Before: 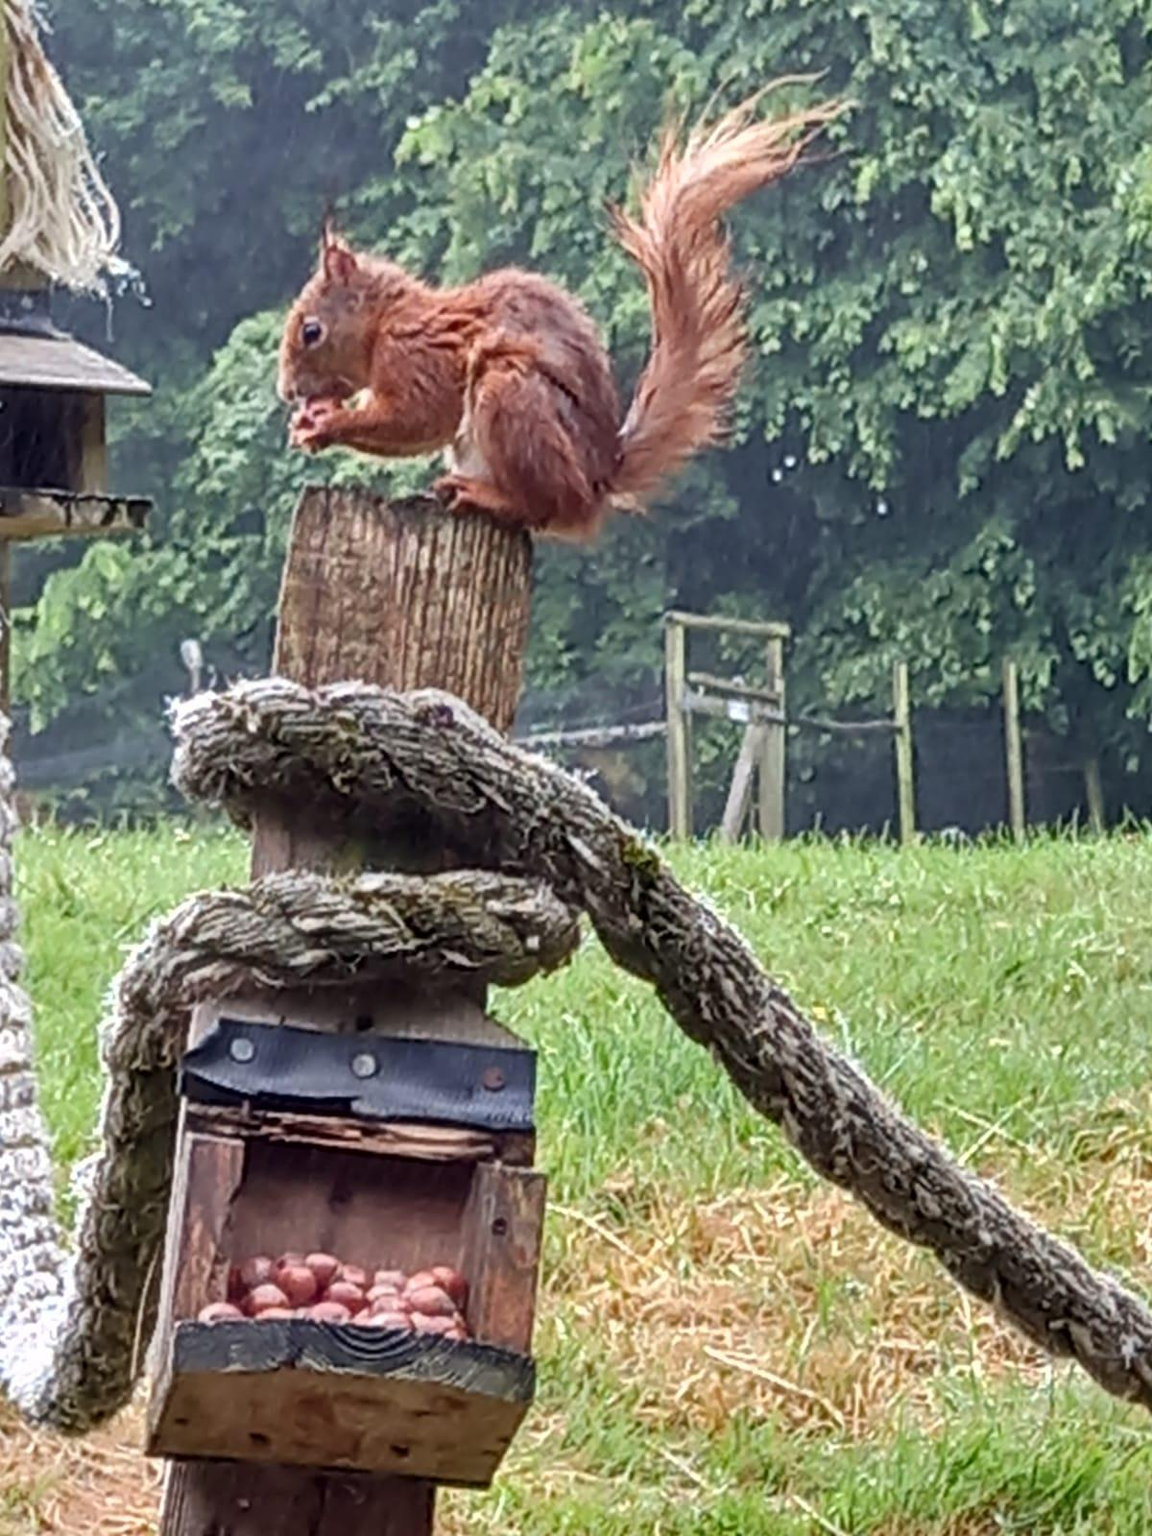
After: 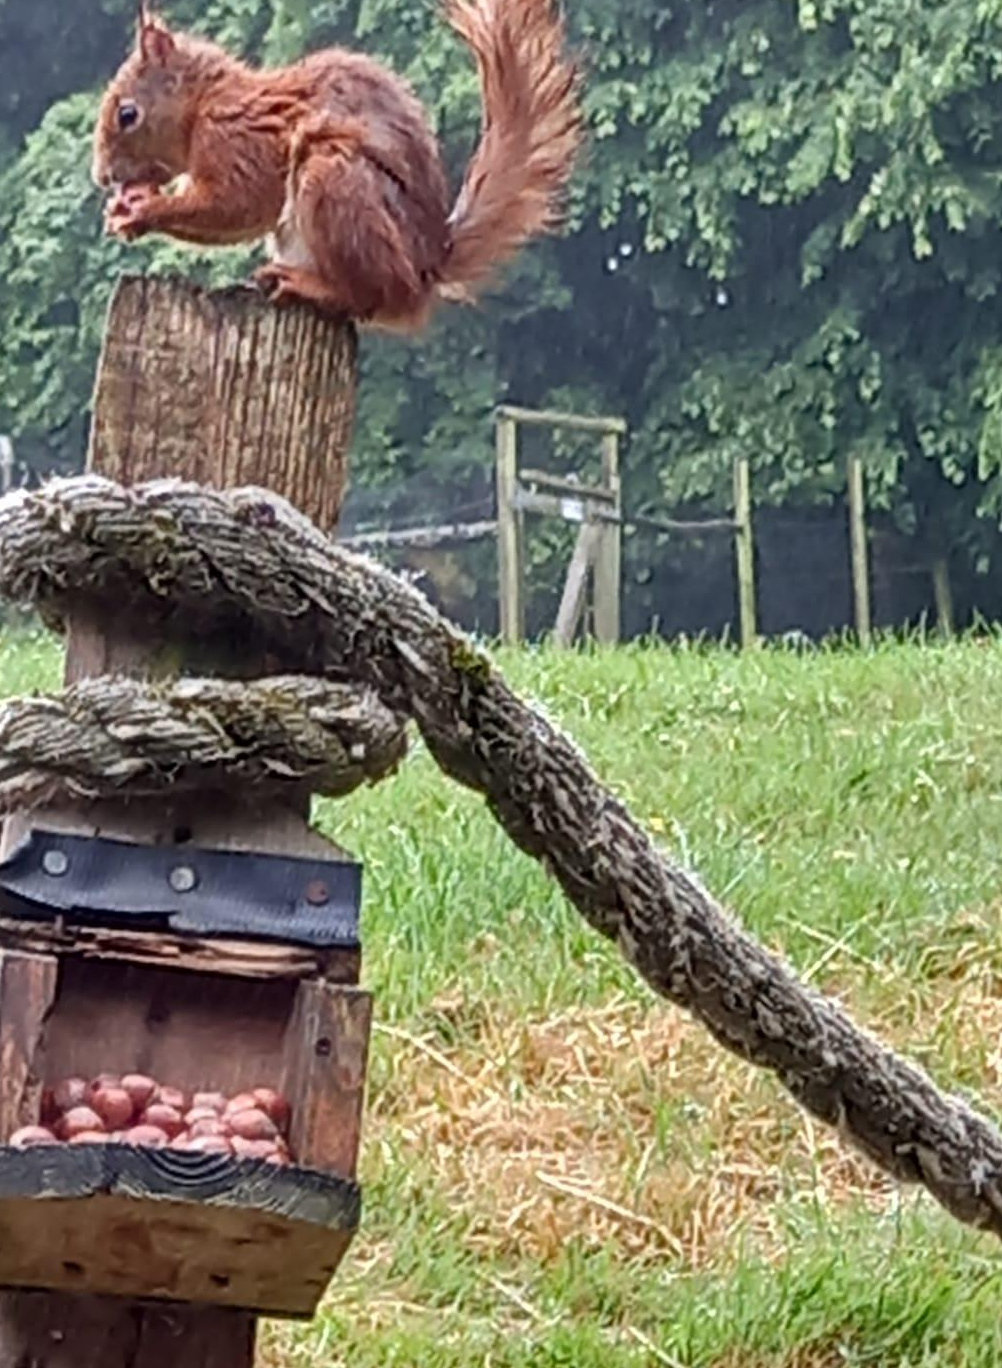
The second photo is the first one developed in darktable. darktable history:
crop: left 16.478%, top 14.481%
